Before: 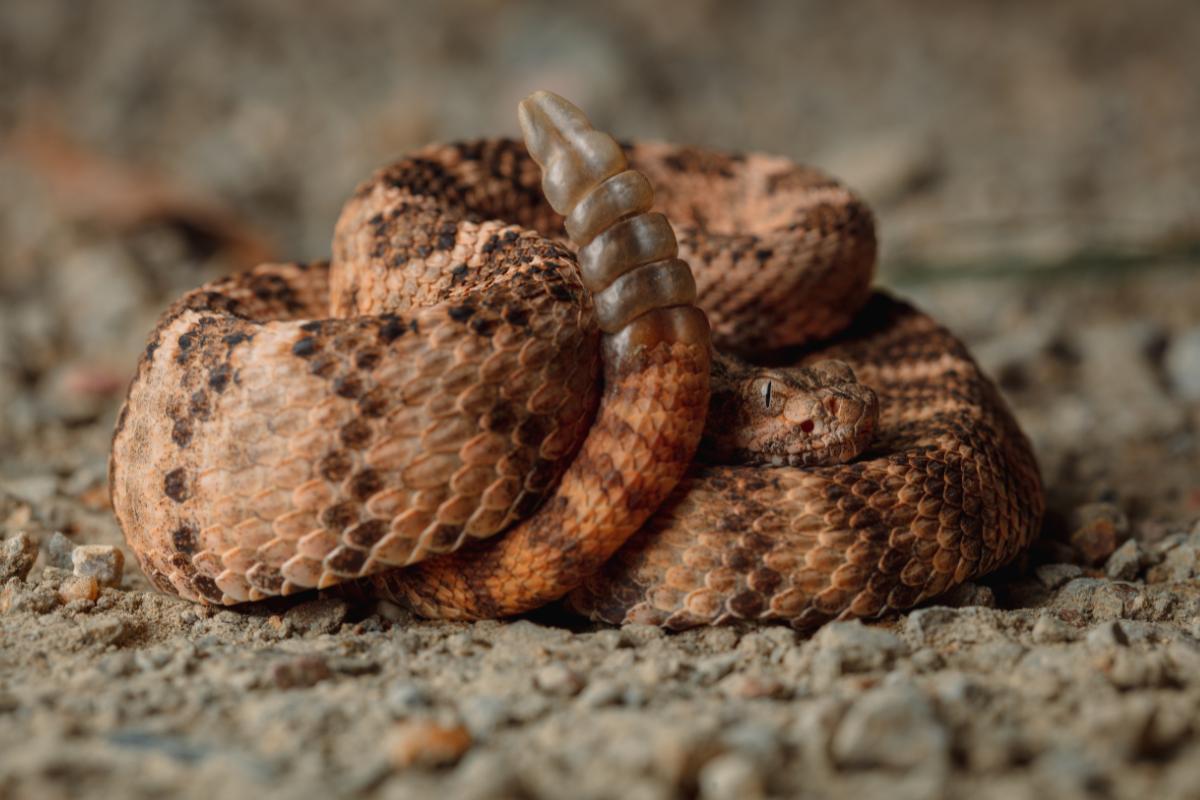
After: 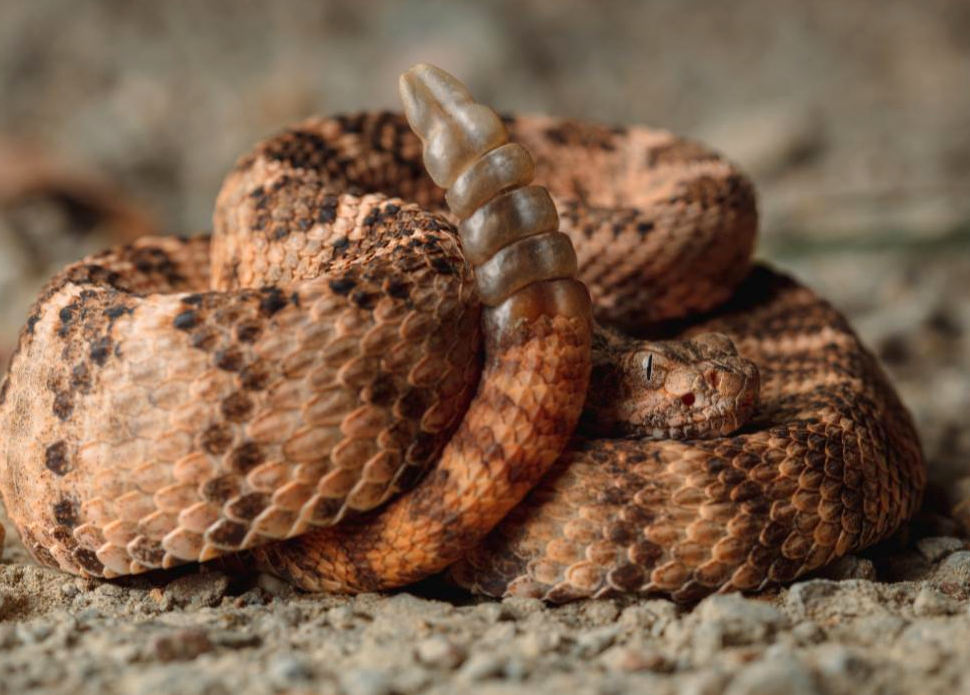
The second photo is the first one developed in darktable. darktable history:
exposure: exposure 0.3 EV, compensate highlight preservation false
crop: left 9.929%, top 3.475%, right 9.188%, bottom 9.529%
